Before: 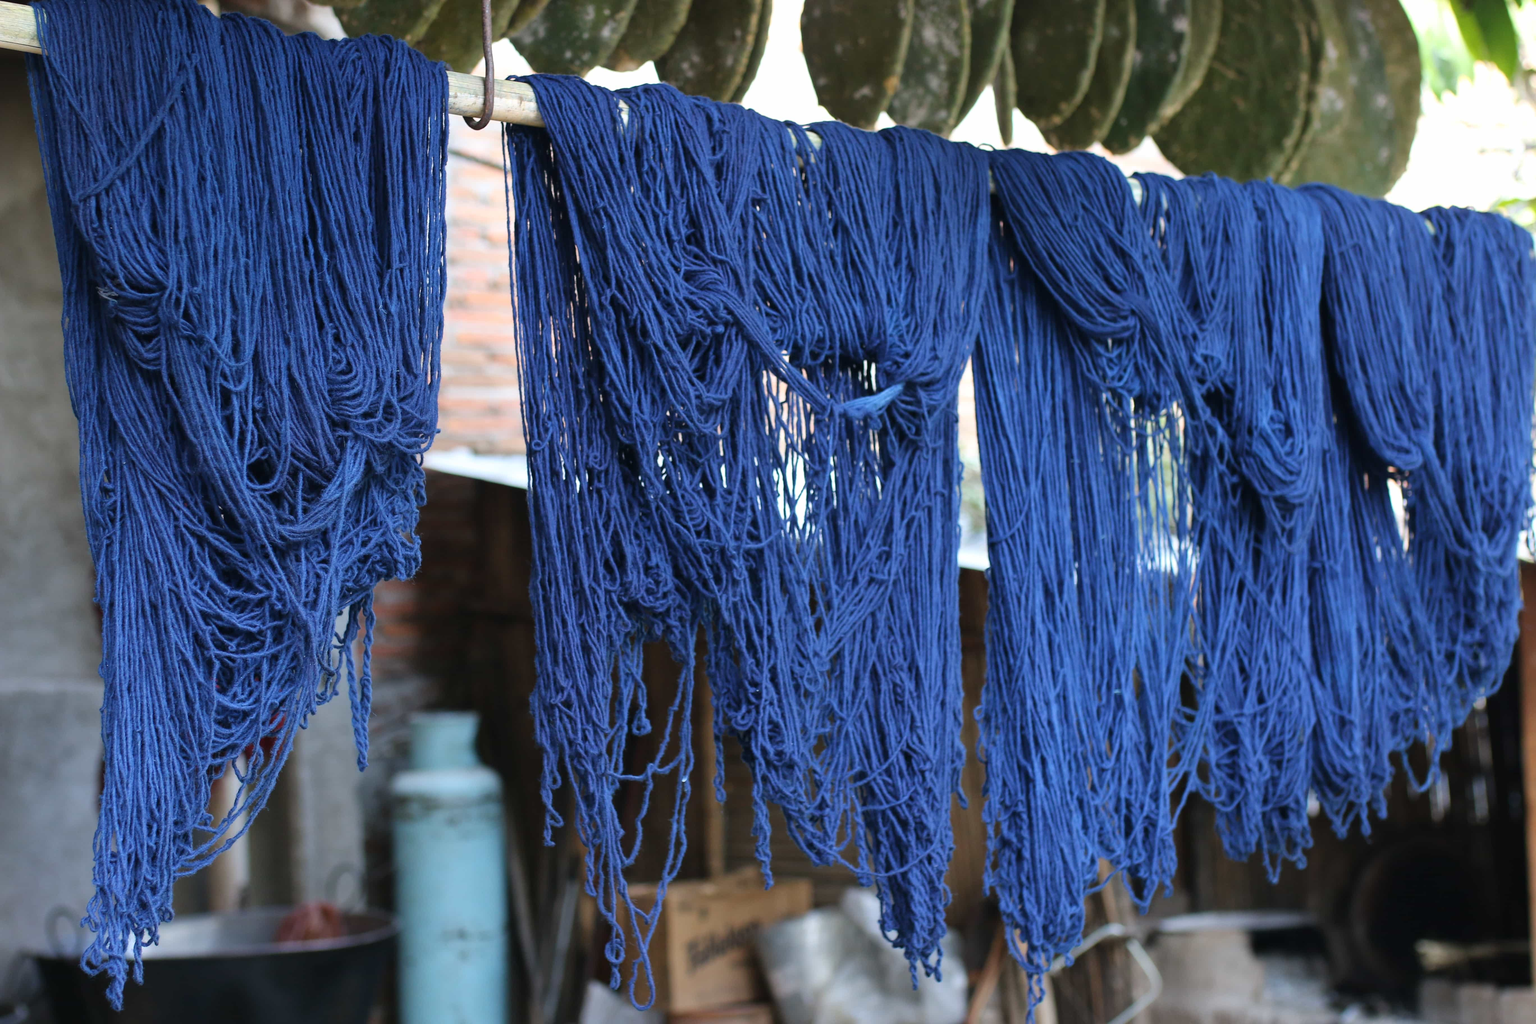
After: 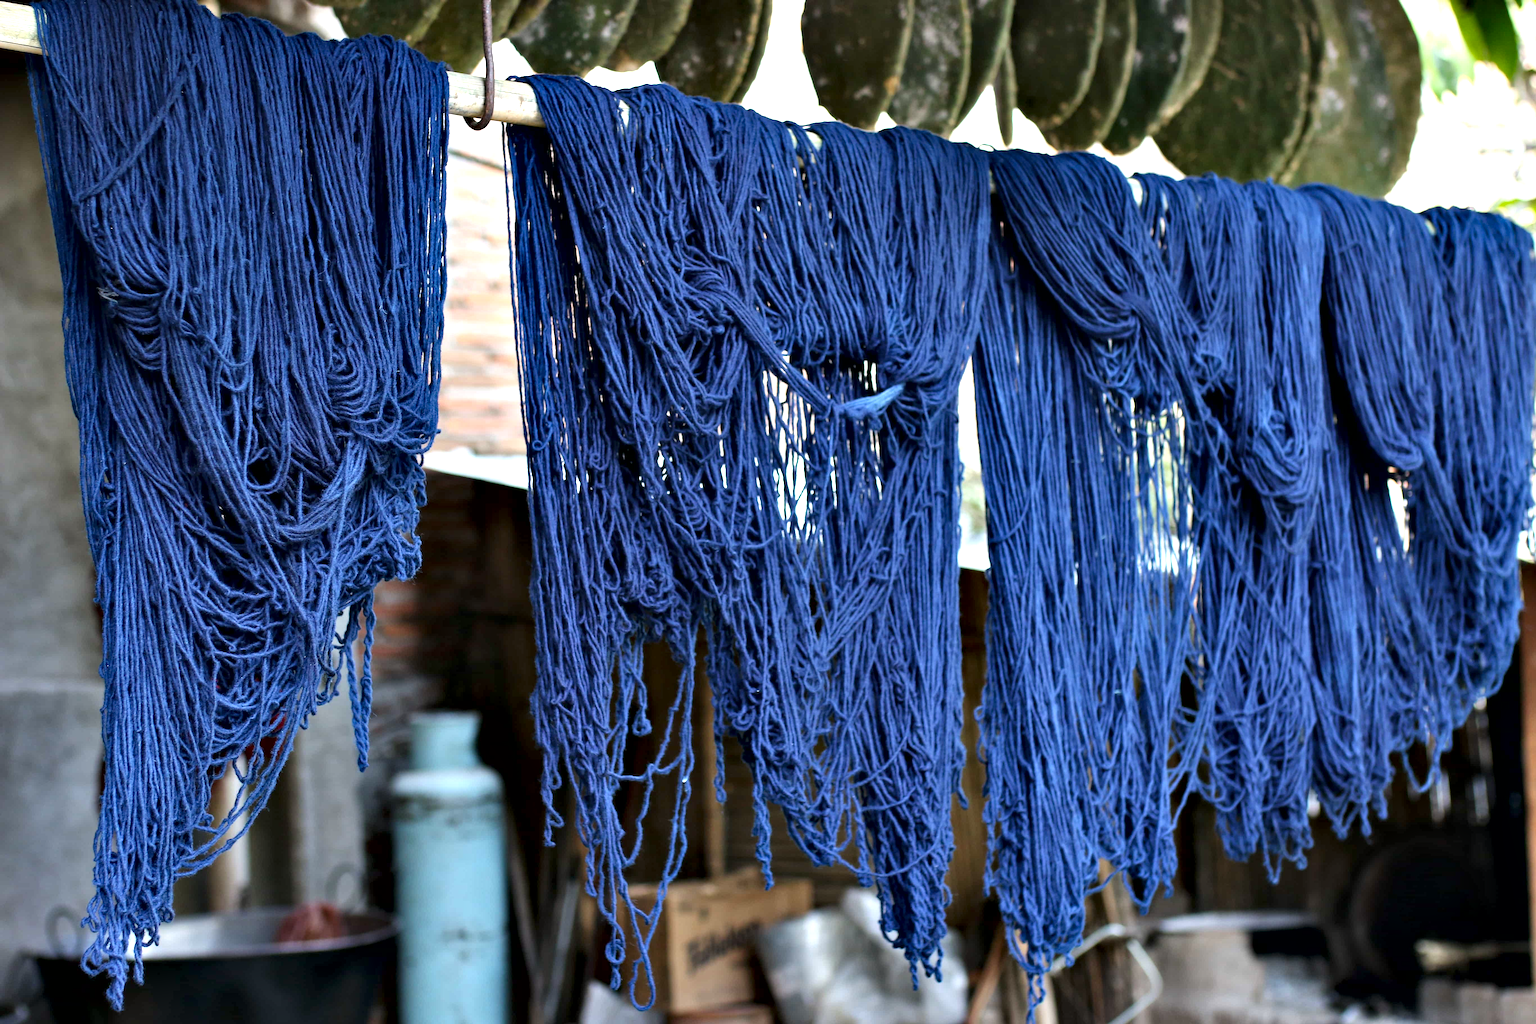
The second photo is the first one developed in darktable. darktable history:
contrast brightness saturation: contrast 0.046
contrast equalizer: octaves 7, y [[0.6 ×6], [0.55 ×6], [0 ×6], [0 ×6], [0 ×6]]
